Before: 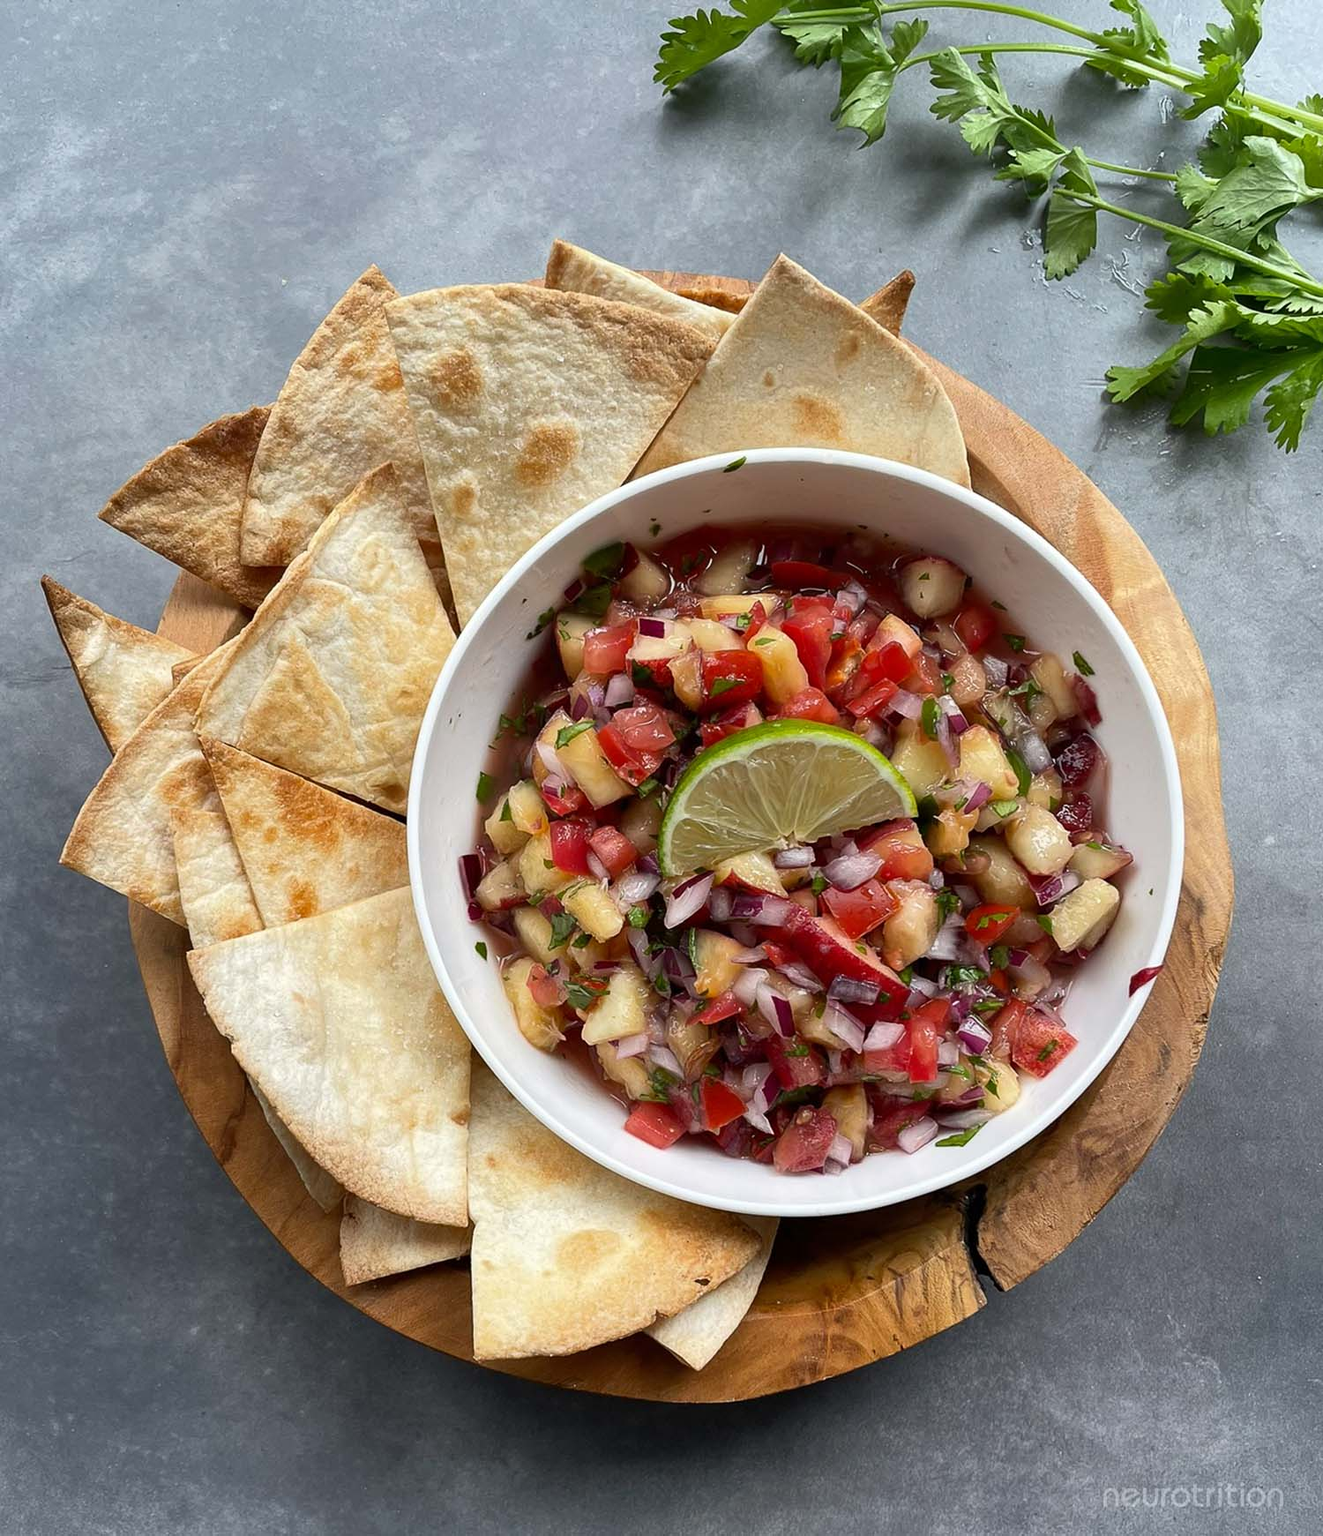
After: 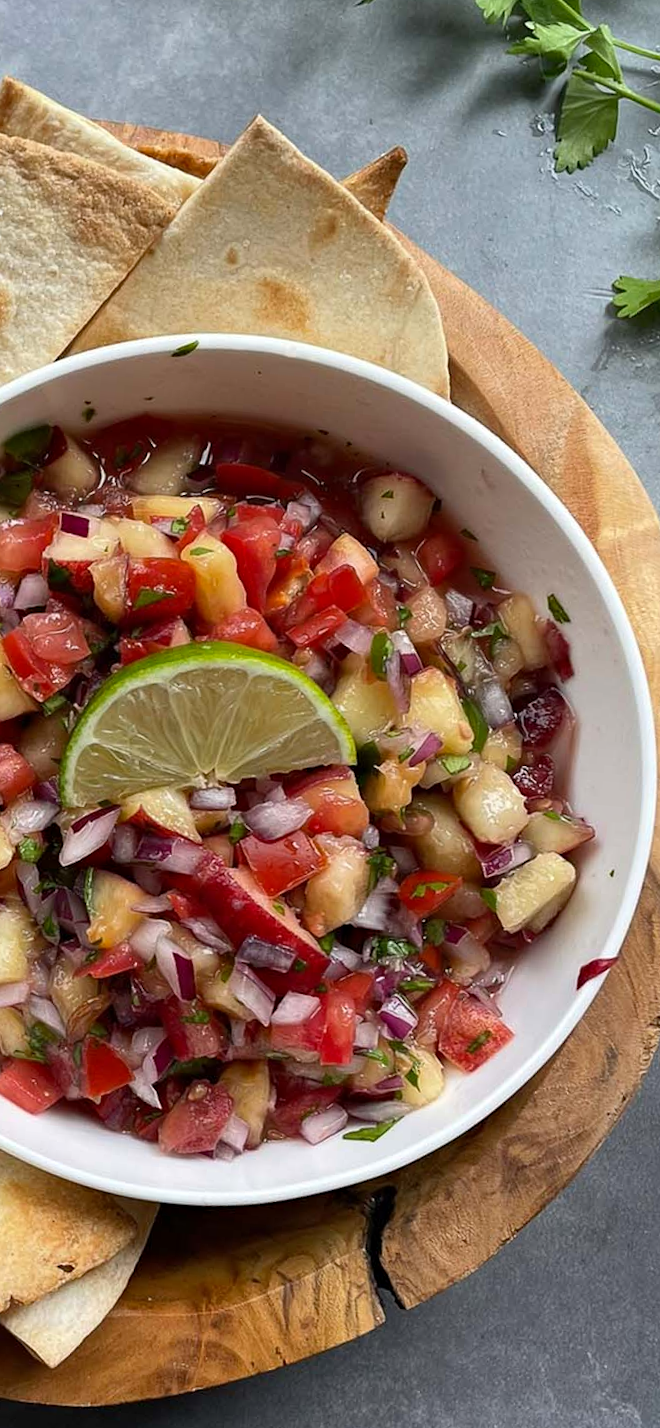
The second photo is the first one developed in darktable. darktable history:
crop: left 45.721%, top 13.393%, right 14.118%, bottom 10.01%
haze removal: strength 0.1, compatibility mode true, adaptive false
rotate and perspective: rotation 5.12°, automatic cropping off
color correction: highlights a* 0.003, highlights b* -0.283
